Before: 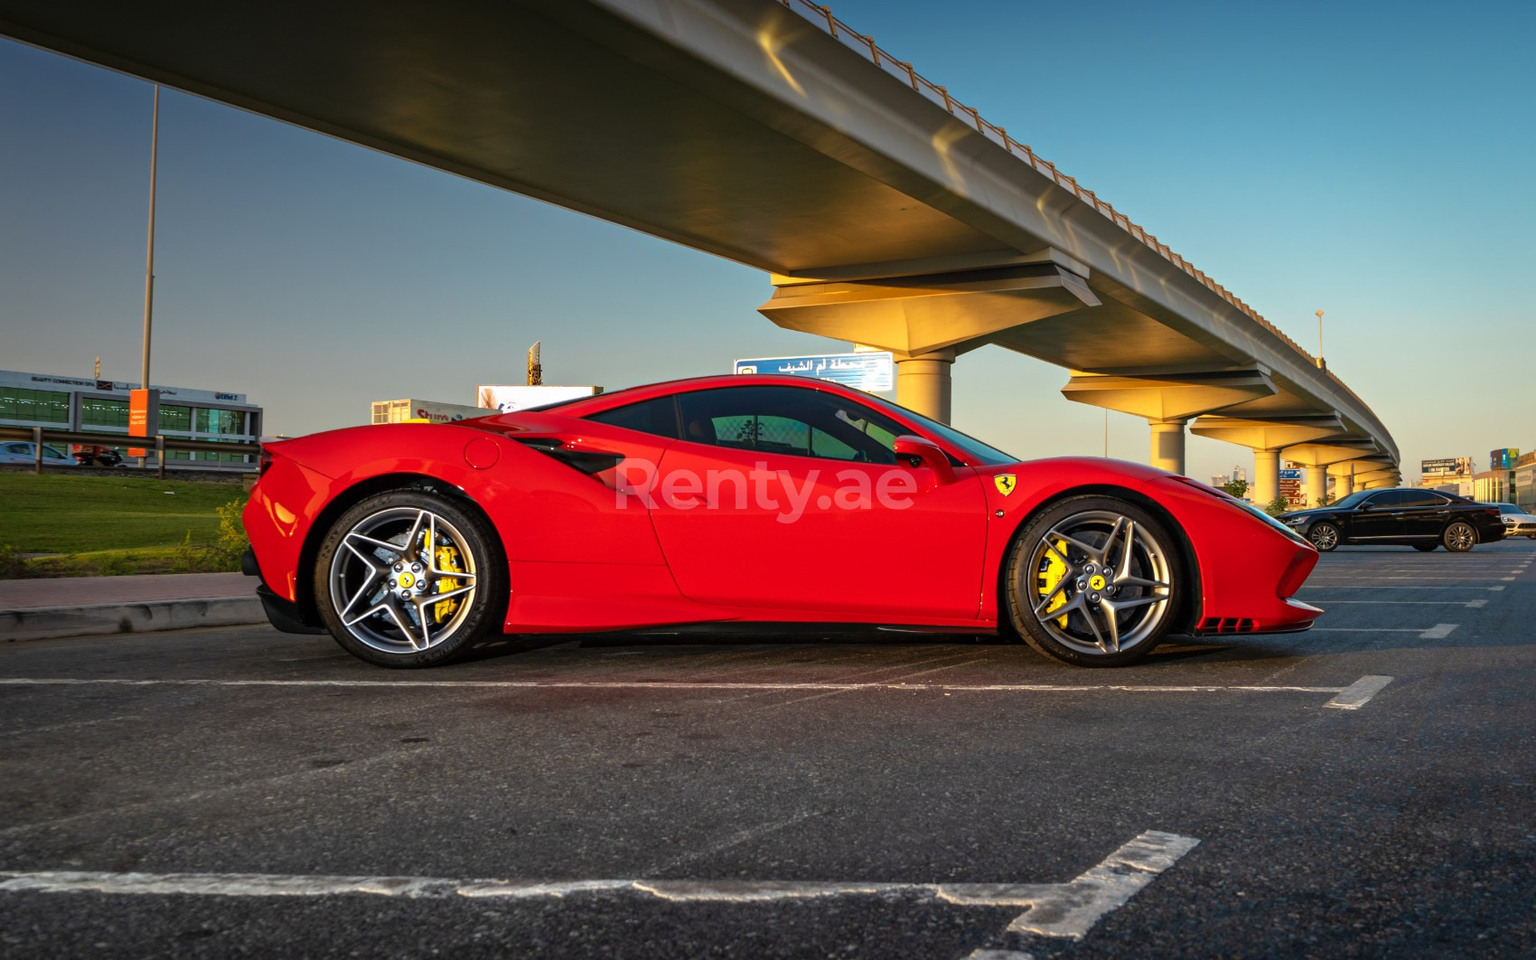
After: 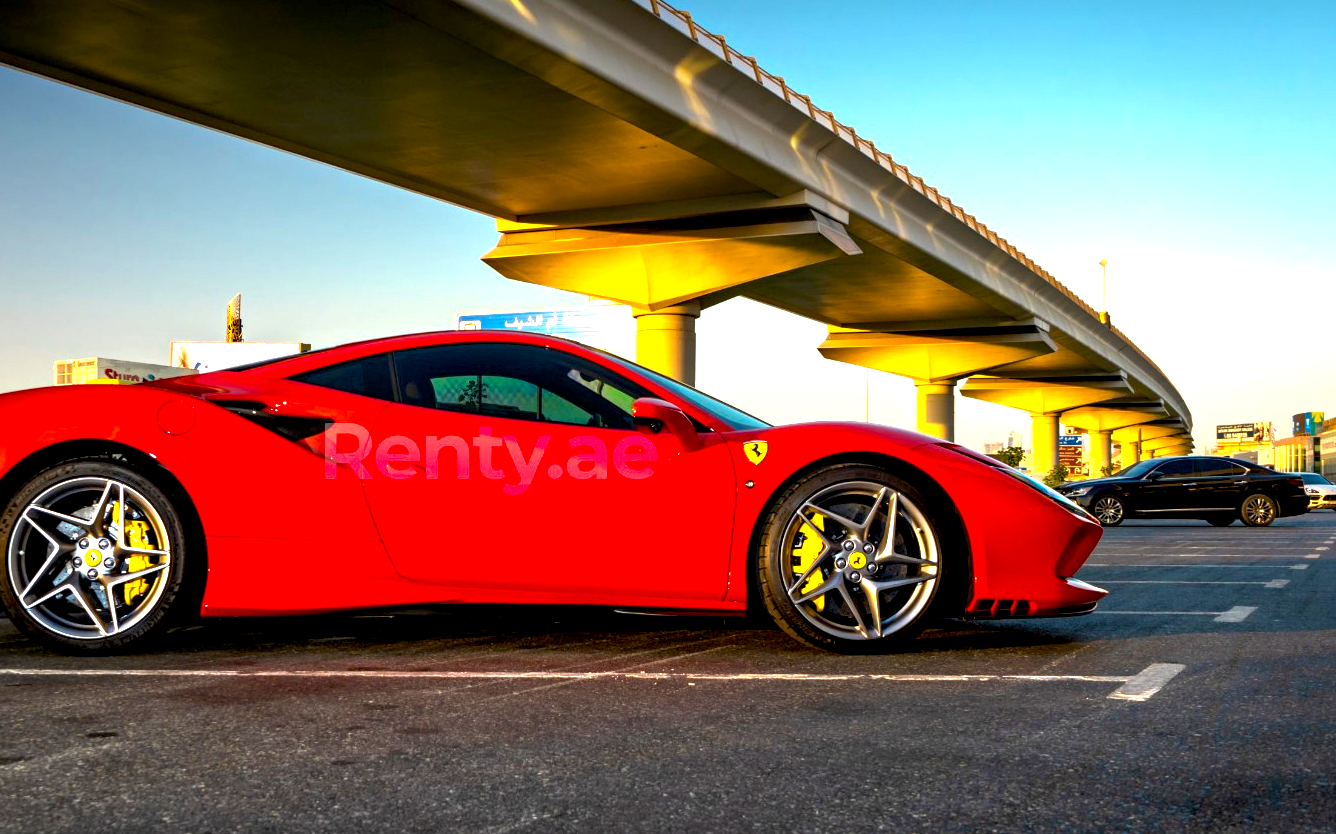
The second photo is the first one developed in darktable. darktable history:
crop and rotate: left 21%, top 7.92%, right 0.359%, bottom 13.476%
color balance rgb: highlights gain › luminance 0.948%, highlights gain › chroma 0.499%, highlights gain › hue 42.19°, perceptual saturation grading › global saturation 19.636%, perceptual brilliance grading › highlights 13.993%, perceptual brilliance grading › shadows -18.343%
exposure: black level correction 0.011, exposure 0.702 EV, compensate highlight preservation false
